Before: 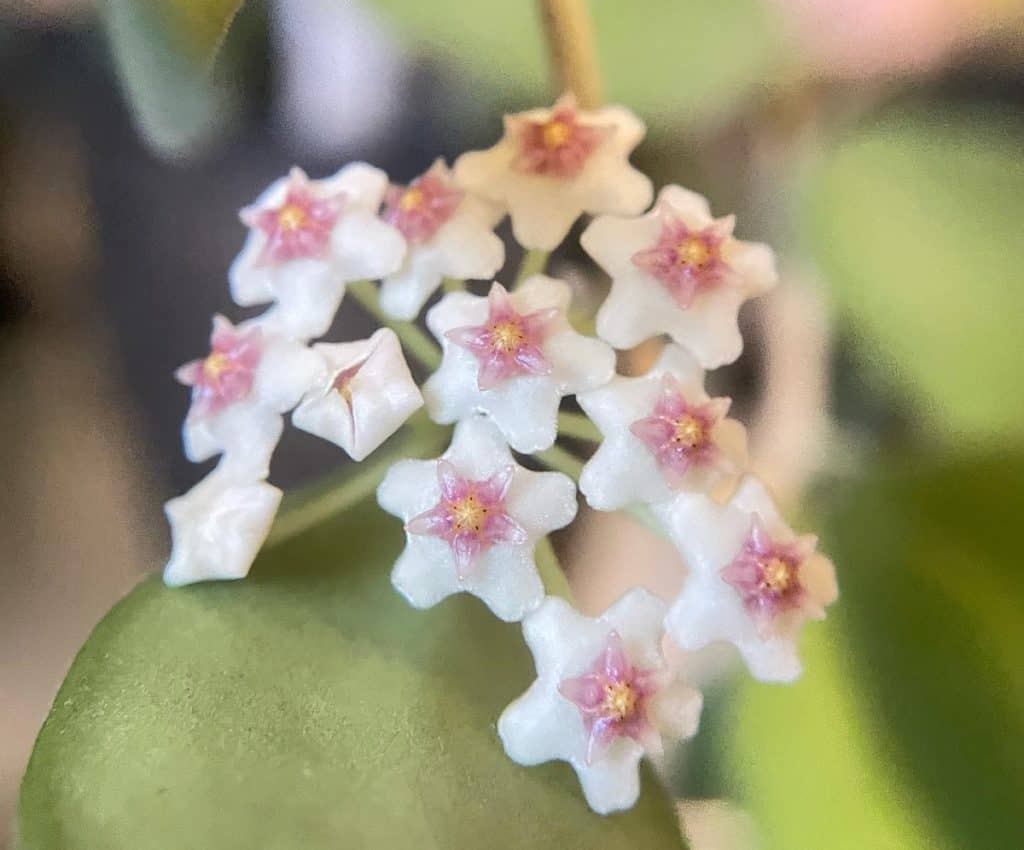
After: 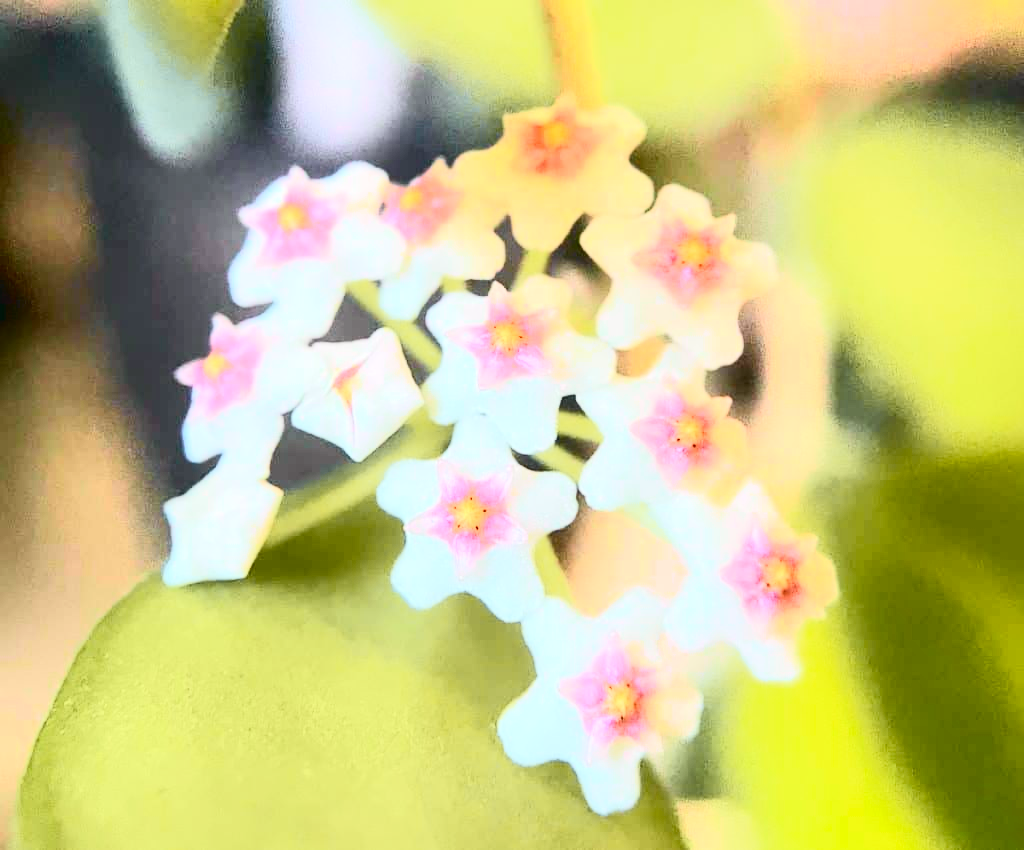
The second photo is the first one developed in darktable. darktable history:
contrast brightness saturation: contrast 0.231, brightness 0.095, saturation 0.293
exposure: exposure 0.373 EV, compensate exposure bias true, compensate highlight preservation false
tone curve: curves: ch0 [(0, 0.036) (0.037, 0.042) (0.184, 0.146) (0.438, 0.521) (0.54, 0.668) (0.698, 0.835) (0.856, 0.92) (1, 0.98)]; ch1 [(0, 0) (0.393, 0.415) (0.447, 0.448) (0.482, 0.459) (0.509, 0.496) (0.527, 0.525) (0.571, 0.602) (0.619, 0.671) (0.715, 0.729) (1, 1)]; ch2 [(0, 0) (0.369, 0.388) (0.449, 0.454) (0.499, 0.5) (0.521, 0.517) (0.53, 0.544) (0.561, 0.607) (0.674, 0.735) (1, 1)], color space Lab, independent channels, preserve colors none
